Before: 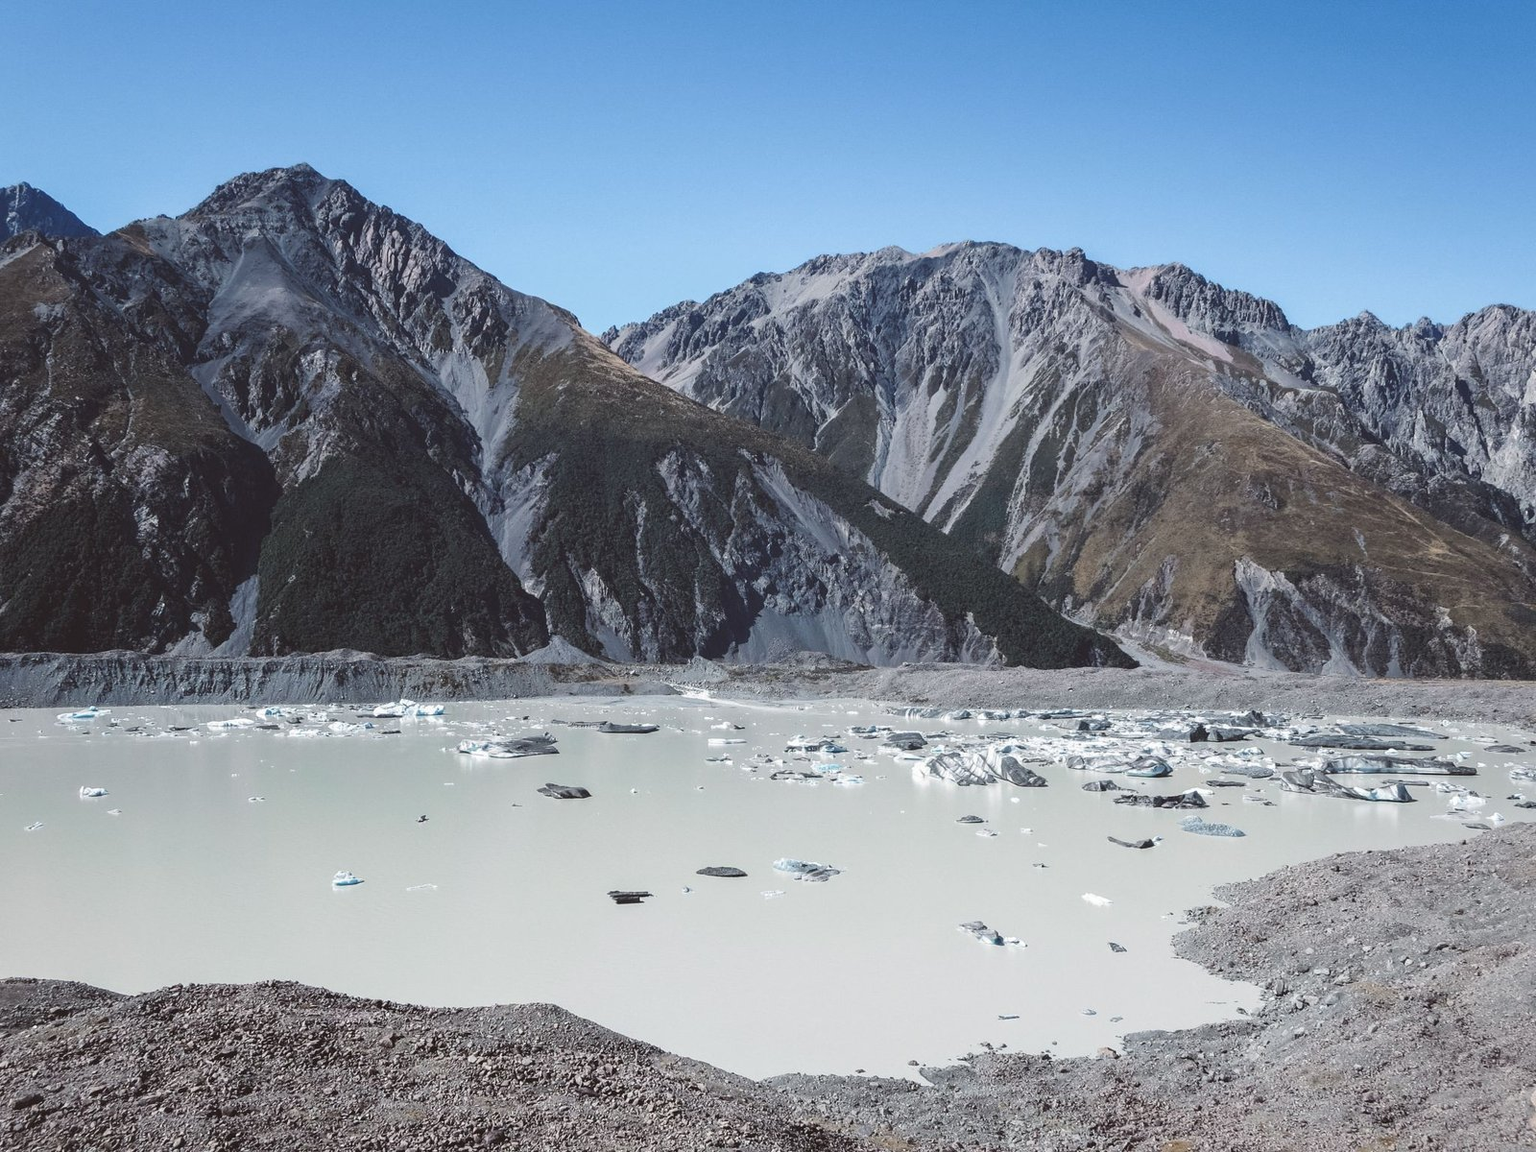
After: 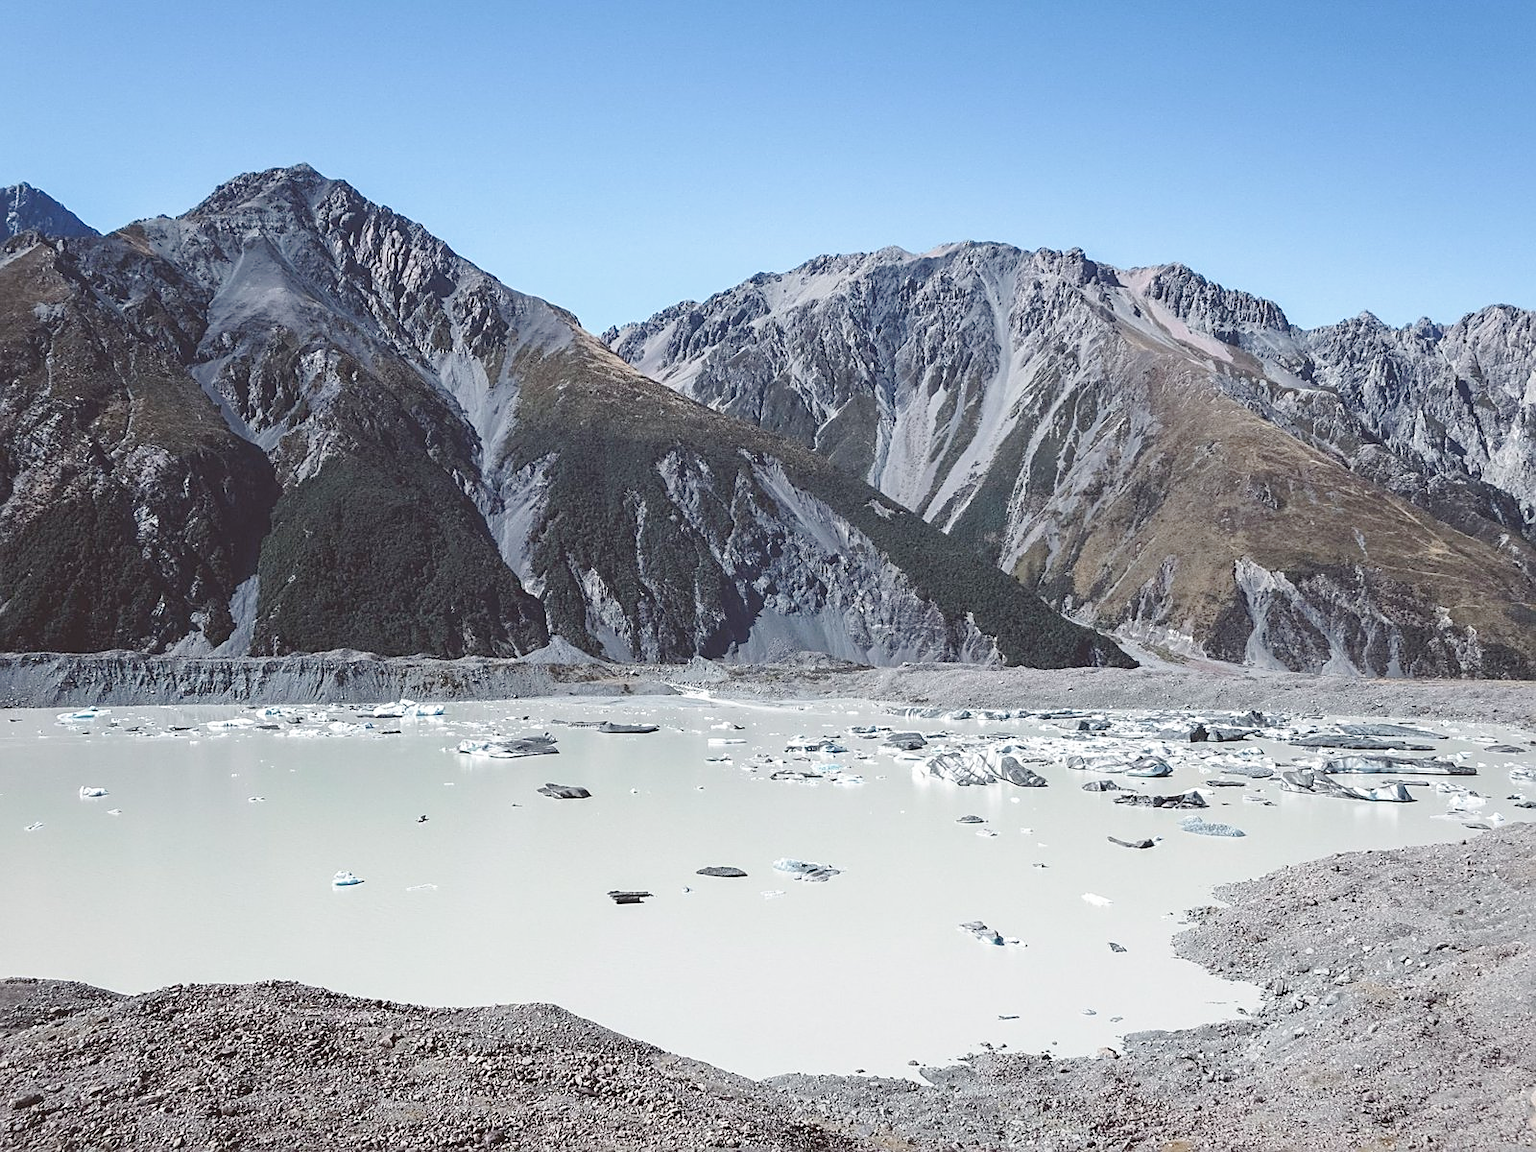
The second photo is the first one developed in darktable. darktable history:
tone curve: curves: ch0 [(0, 0) (0.003, 0.022) (0.011, 0.025) (0.025, 0.032) (0.044, 0.055) (0.069, 0.089) (0.1, 0.133) (0.136, 0.18) (0.177, 0.231) (0.224, 0.291) (0.277, 0.35) (0.335, 0.42) (0.399, 0.496) (0.468, 0.561) (0.543, 0.632) (0.623, 0.706) (0.709, 0.783) (0.801, 0.865) (0.898, 0.947) (1, 1)], preserve colors none
sharpen: on, module defaults
color correction: highlights a* -0.137, highlights b* 0.137
